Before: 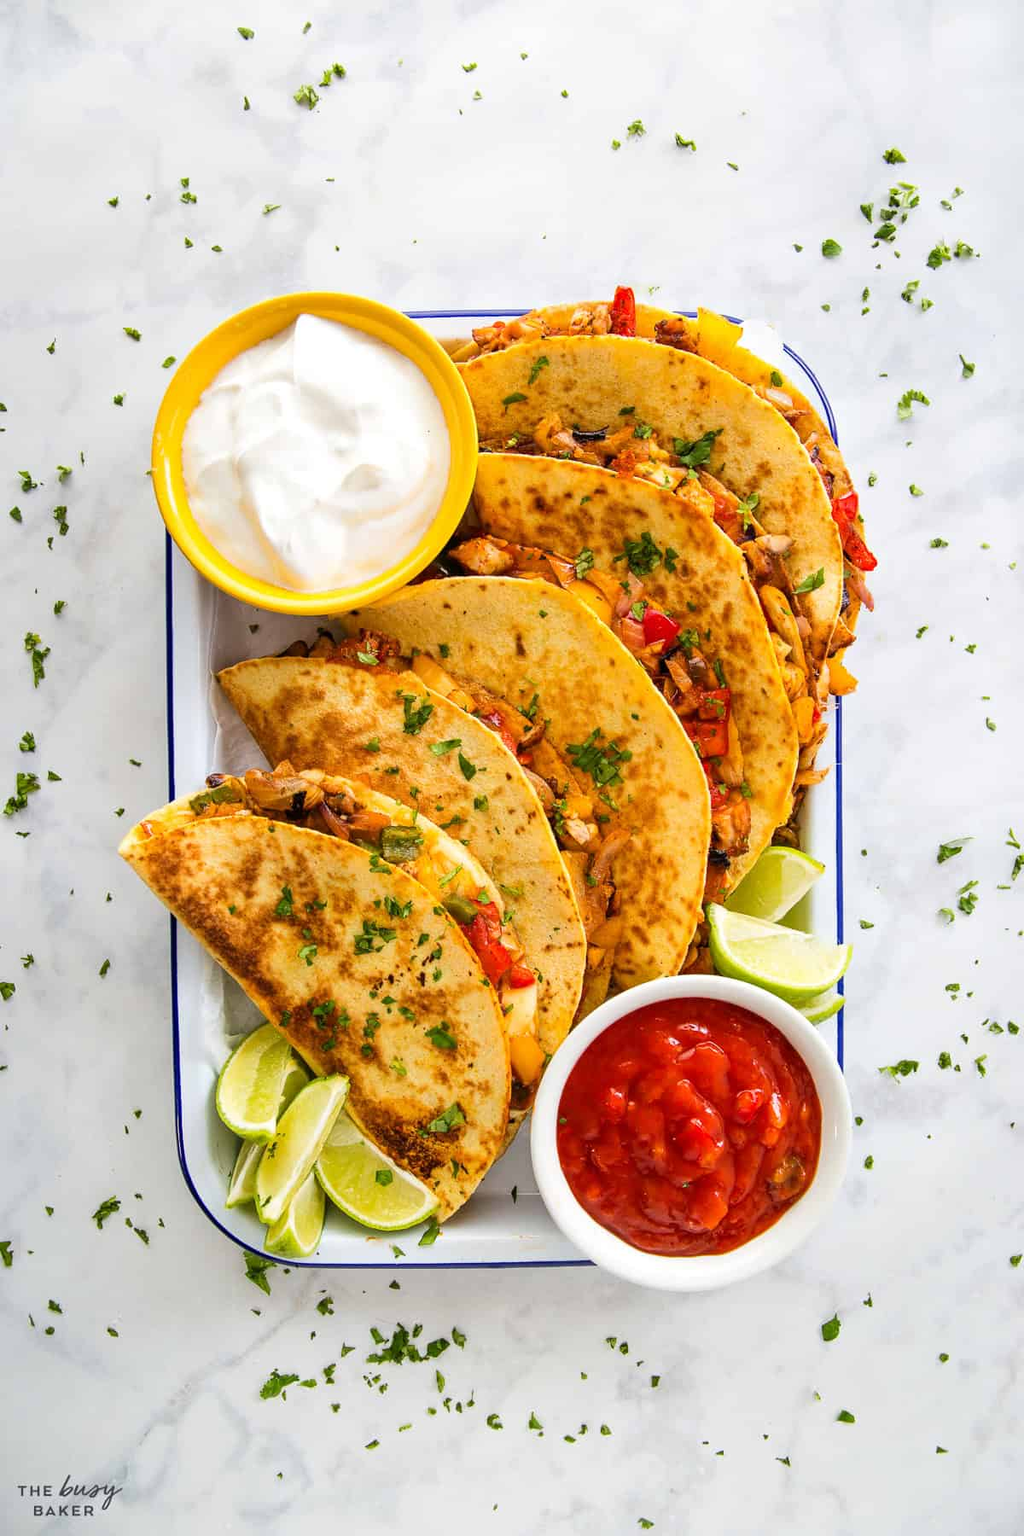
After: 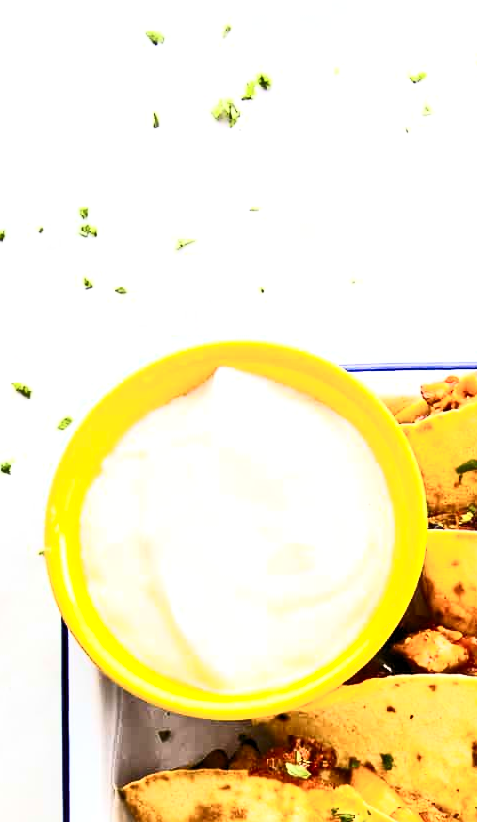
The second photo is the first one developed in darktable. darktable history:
levels: levels [0.026, 0.507, 0.987]
crop and rotate: left 11.166%, top 0.068%, right 49.006%, bottom 54.231%
contrast brightness saturation: contrast 0.618, brightness 0.345, saturation 0.149
